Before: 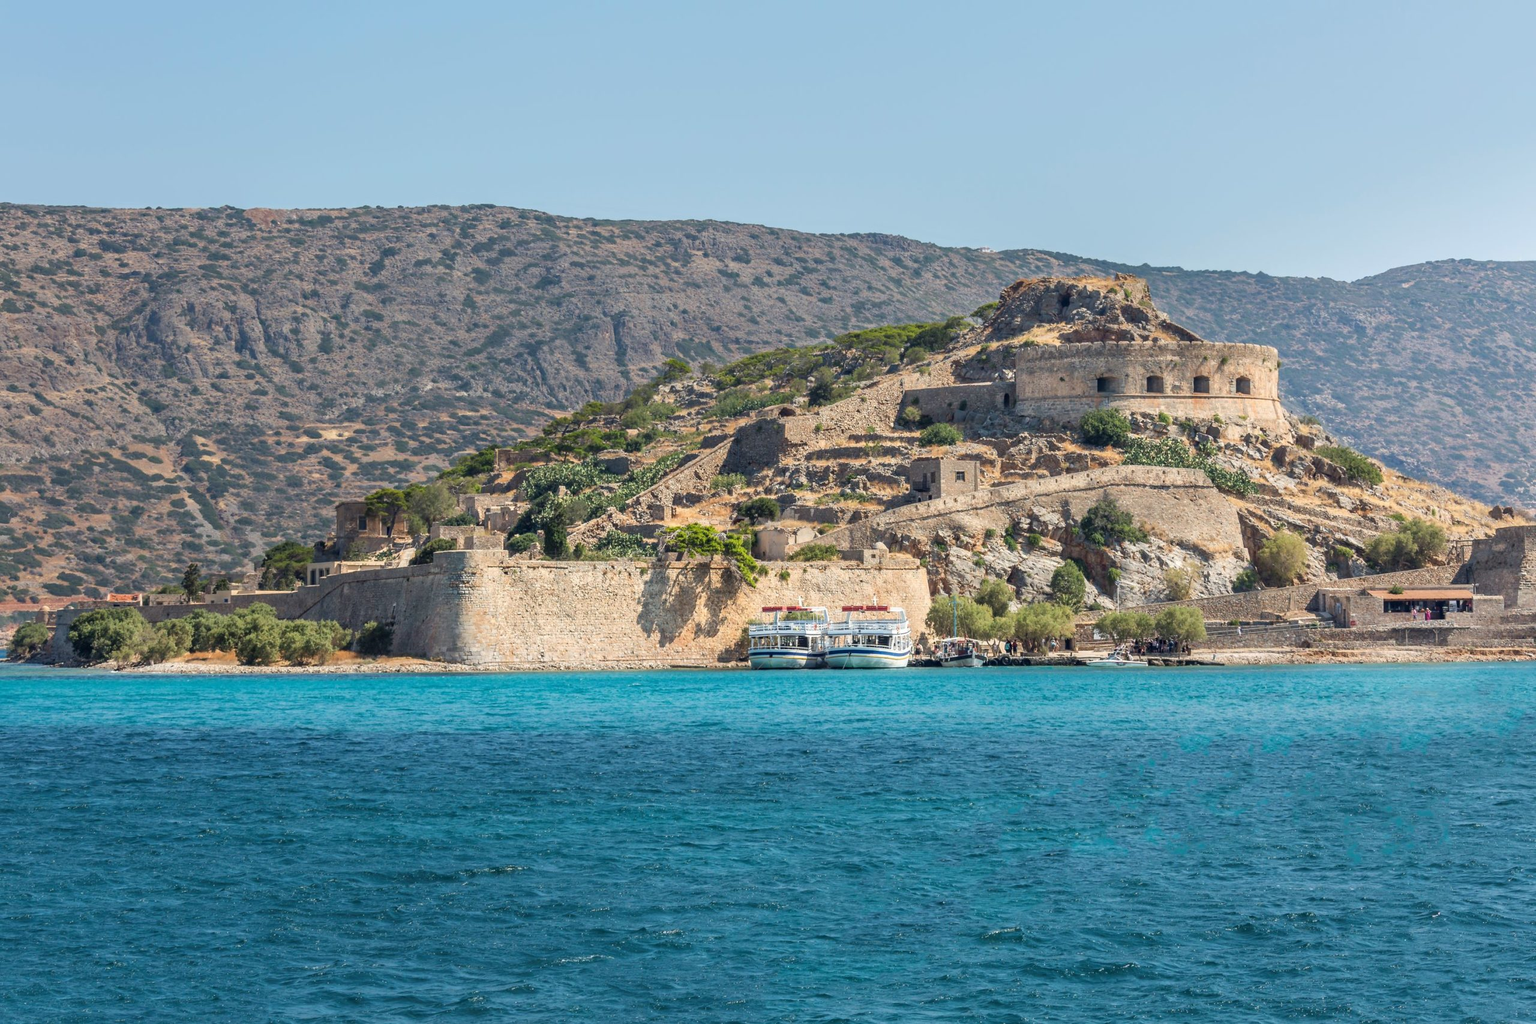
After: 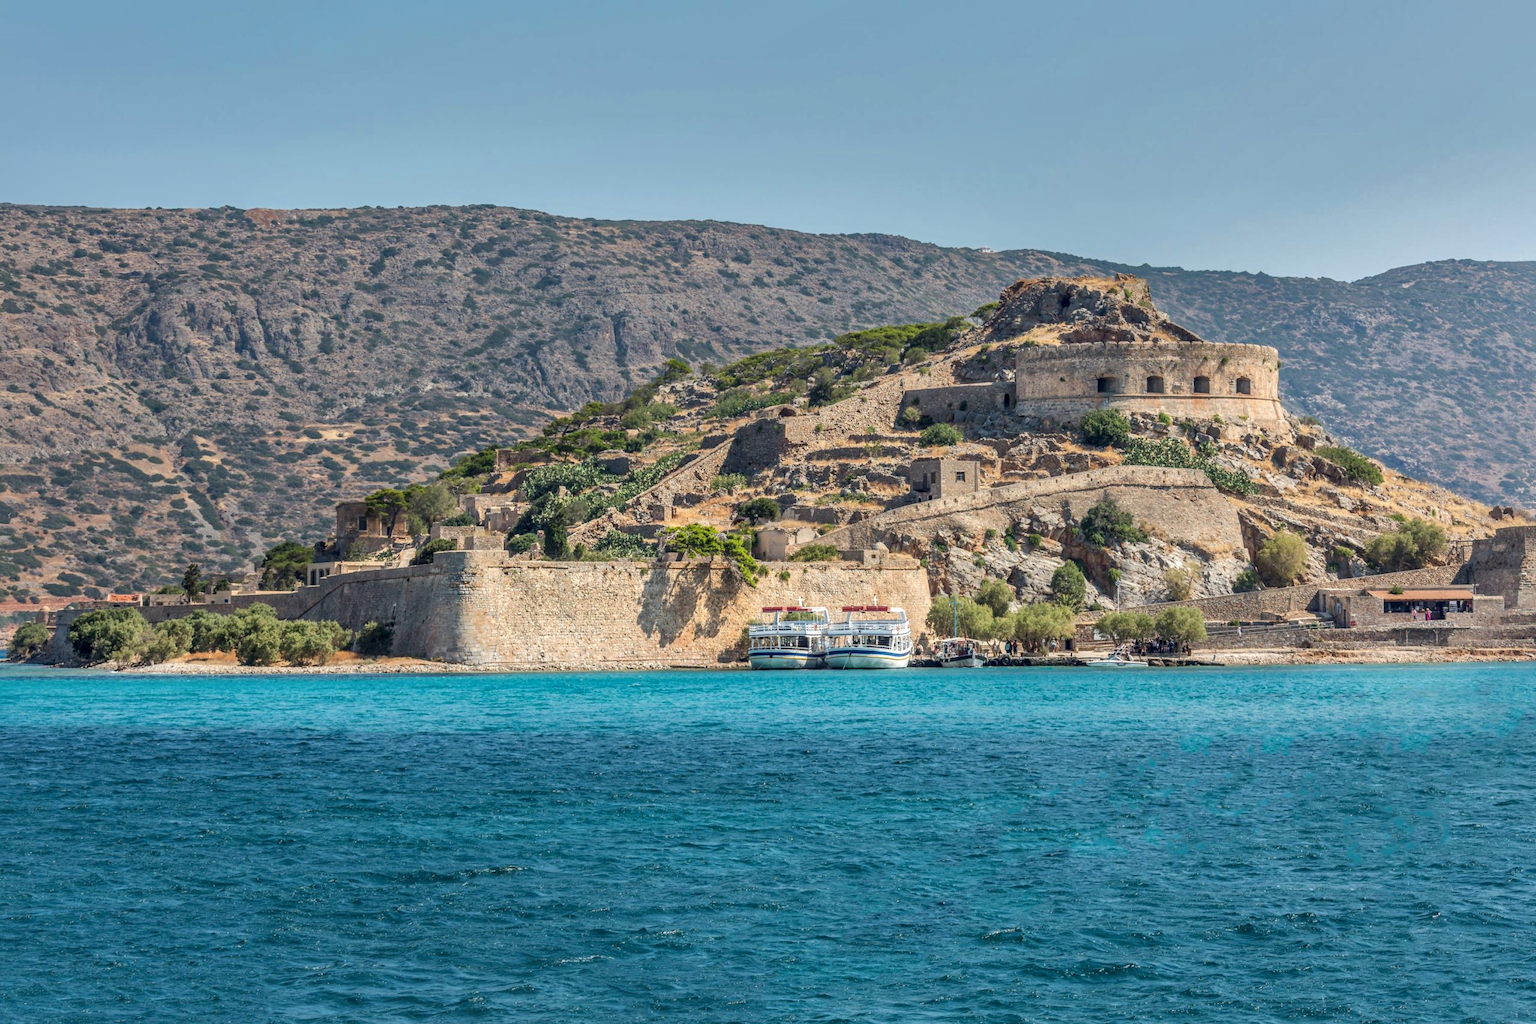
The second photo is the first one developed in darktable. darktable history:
color zones: curves: ch0 [(0, 0.5) (0.143, 0.5) (0.286, 0.5) (0.429, 0.5) (0.571, 0.5) (0.714, 0.476) (0.857, 0.5) (1, 0.5)]; ch2 [(0, 0.5) (0.143, 0.5) (0.286, 0.5) (0.429, 0.5) (0.571, 0.5) (0.714, 0.487) (0.857, 0.5) (1, 0.5)]
local contrast: detail 130%
shadows and highlights: shadows 40, highlights -60
